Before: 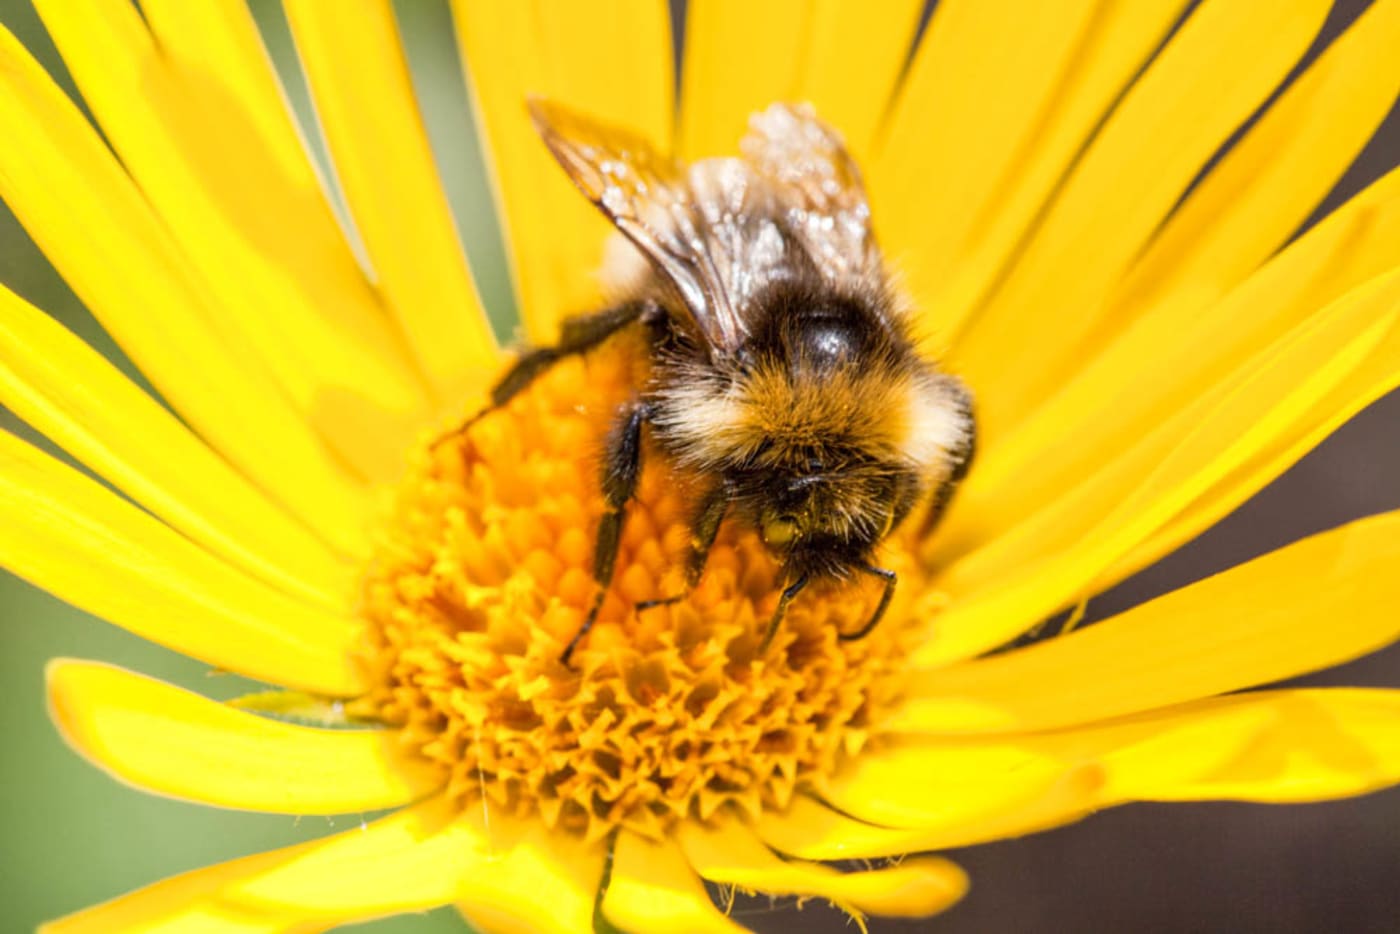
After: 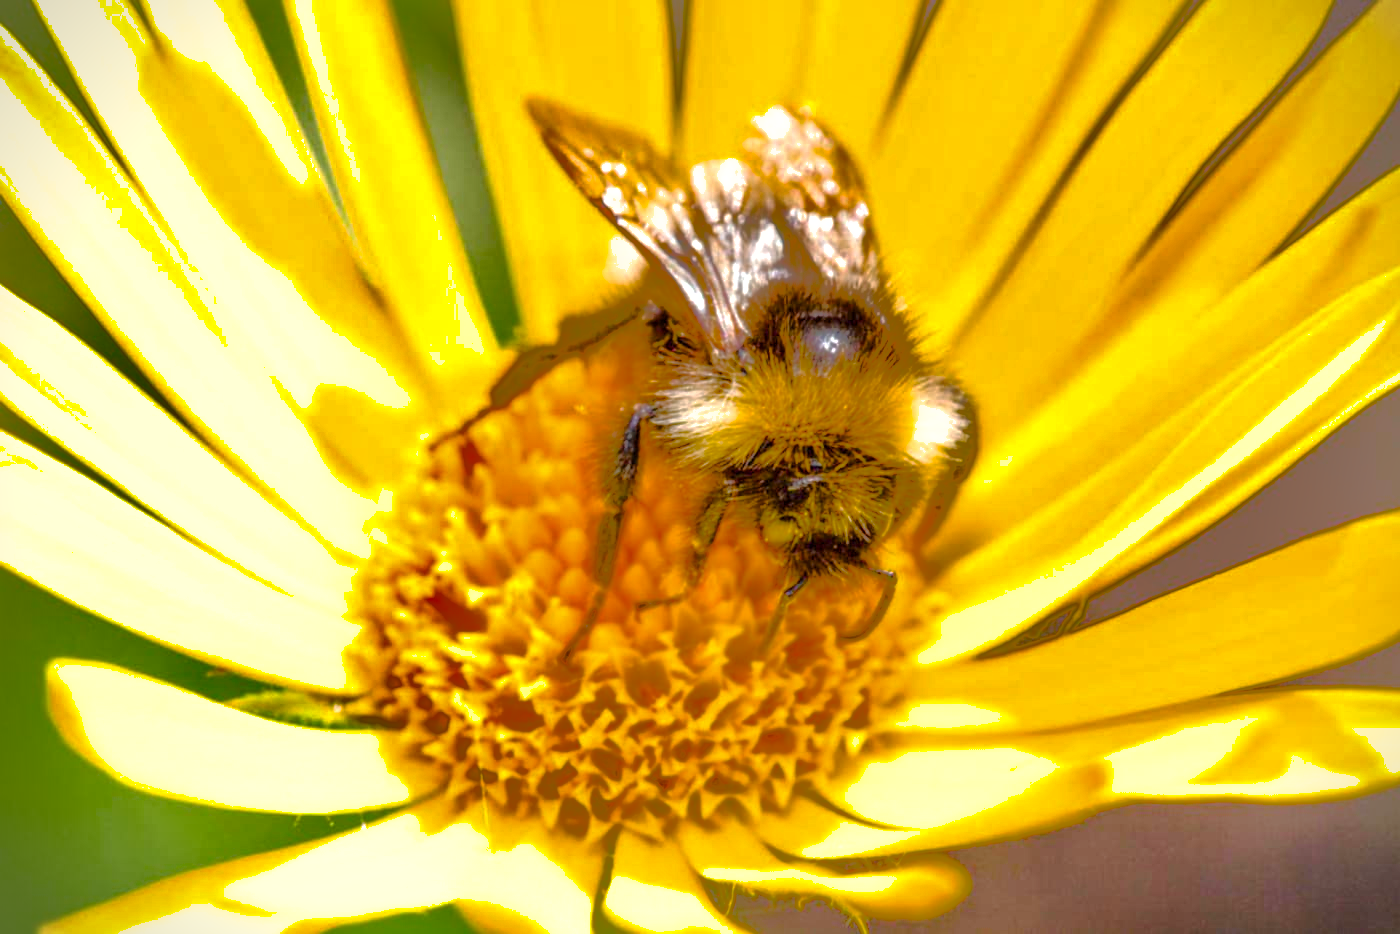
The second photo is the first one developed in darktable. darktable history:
color balance rgb: shadows lift › chroma 1.026%, shadows lift › hue 217.62°, perceptual saturation grading › global saturation 36.207%, perceptual saturation grading › shadows 35.336%, perceptual brilliance grading › mid-tones 11.073%, perceptual brilliance grading › shadows 15.263%, global vibrance 14.267%
exposure: exposure 0.374 EV, compensate exposure bias true, compensate highlight preservation false
base curve: curves: ch0 [(0, 0) (0.158, 0.273) (0.879, 0.895) (1, 1)], preserve colors none
vignetting: fall-off start 97.19%, width/height ratio 1.185
shadows and highlights: shadows -19.32, highlights -73.24, highlights color adjustment 56.29%
